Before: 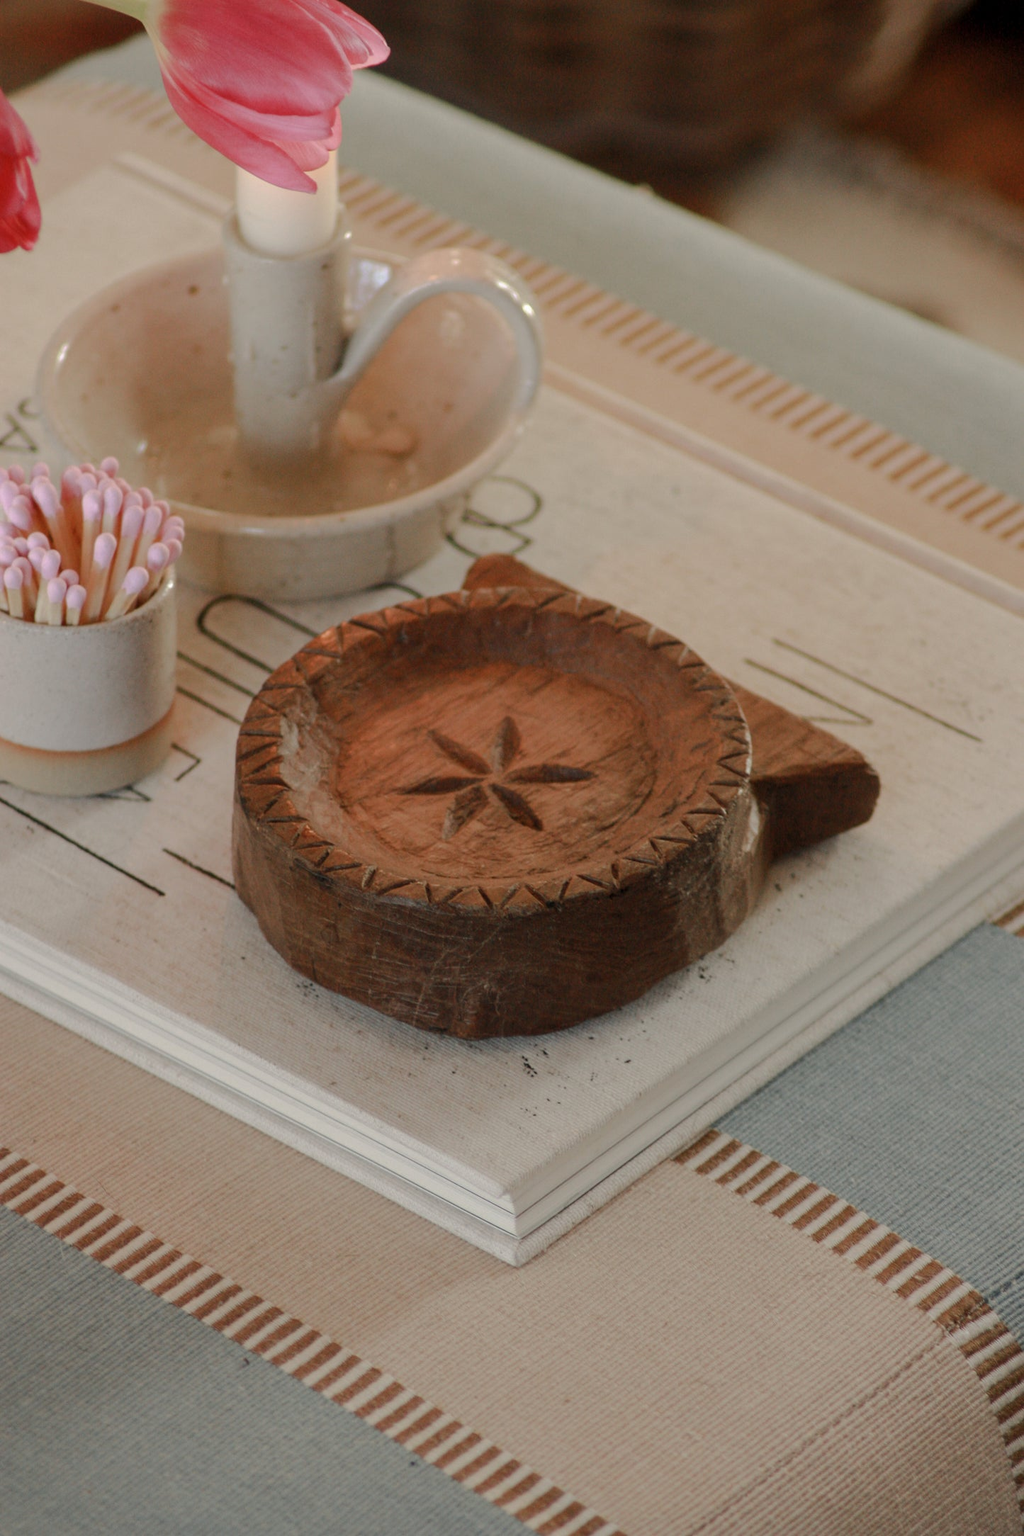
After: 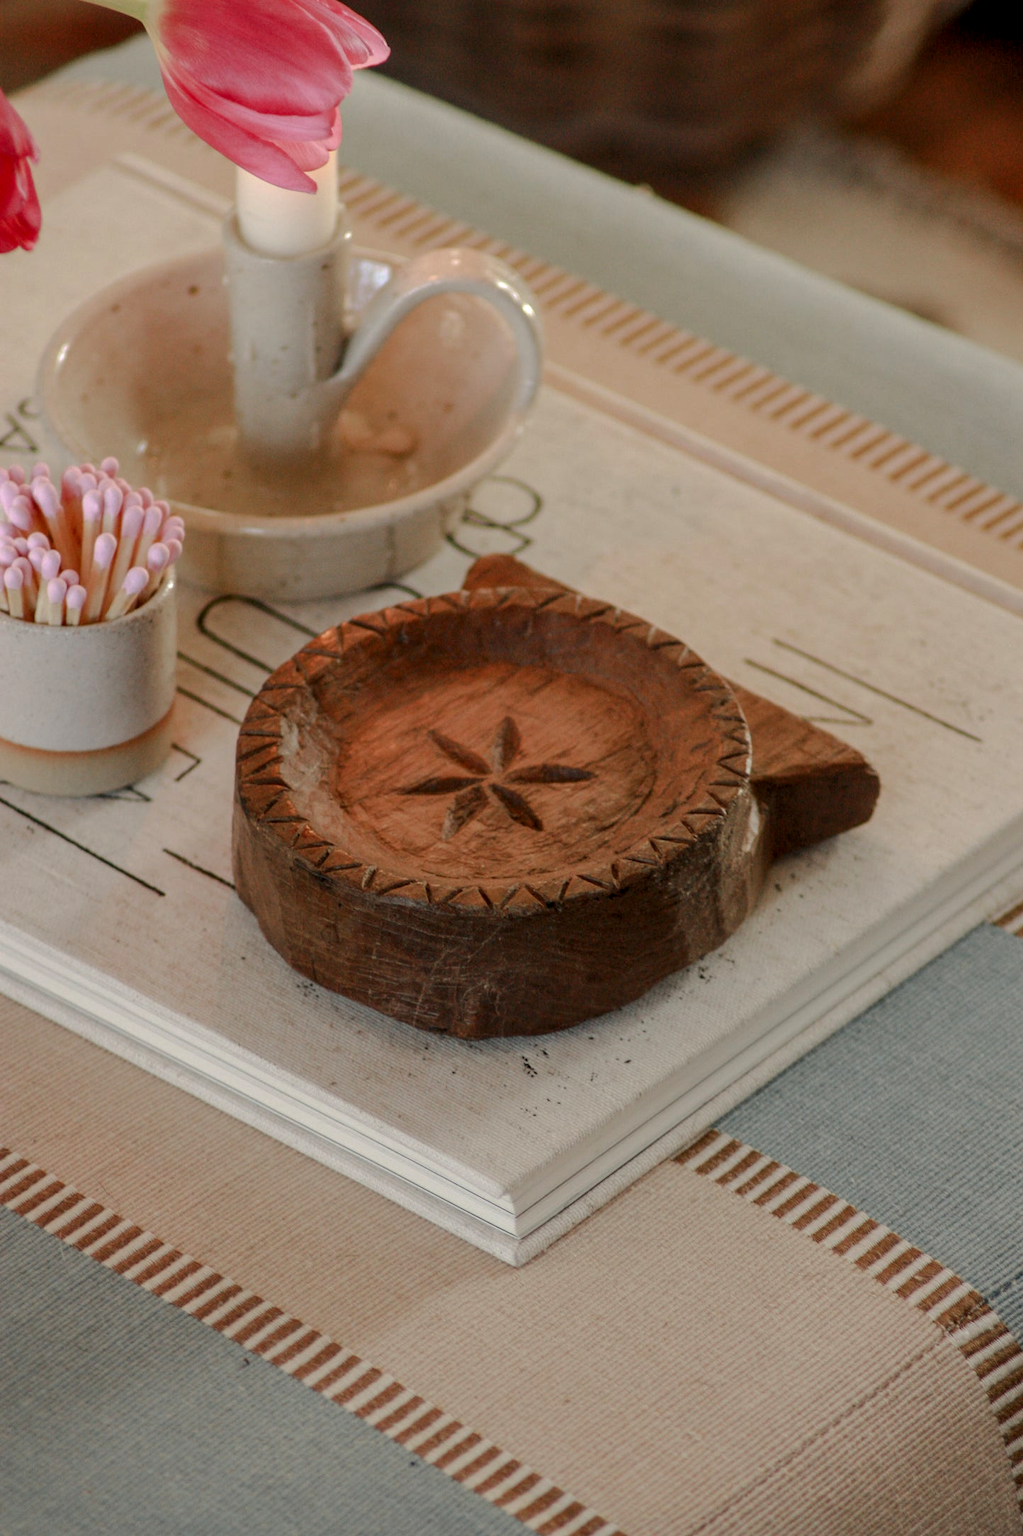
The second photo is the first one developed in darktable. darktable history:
contrast brightness saturation: saturation 0.13
local contrast: on, module defaults
